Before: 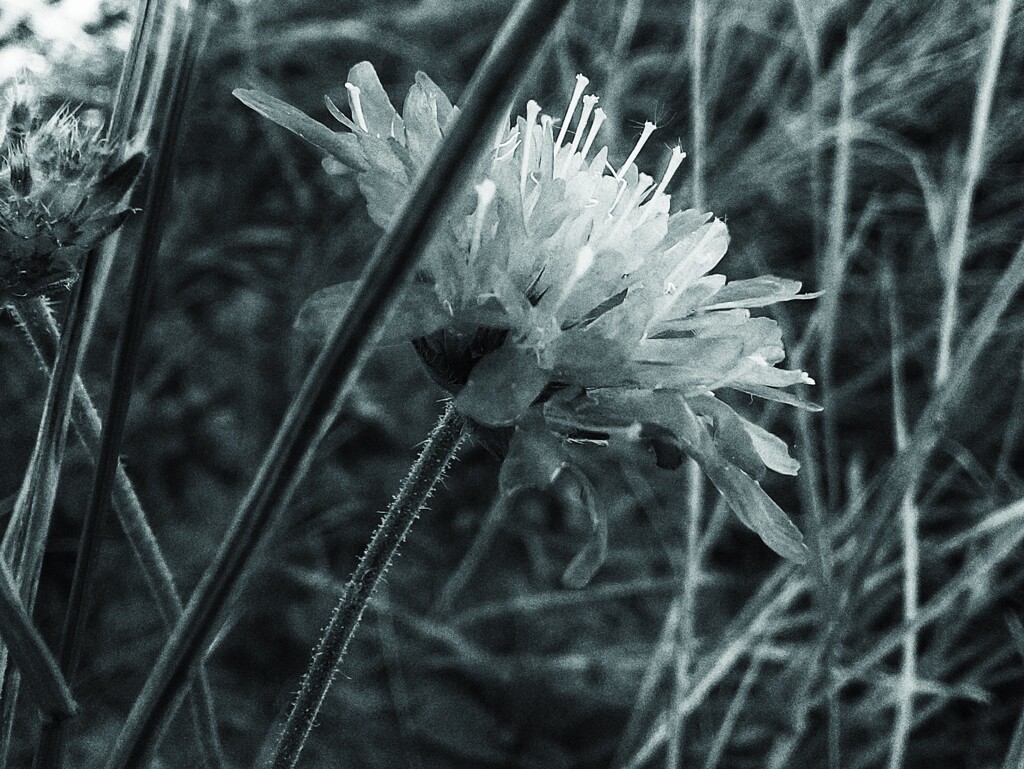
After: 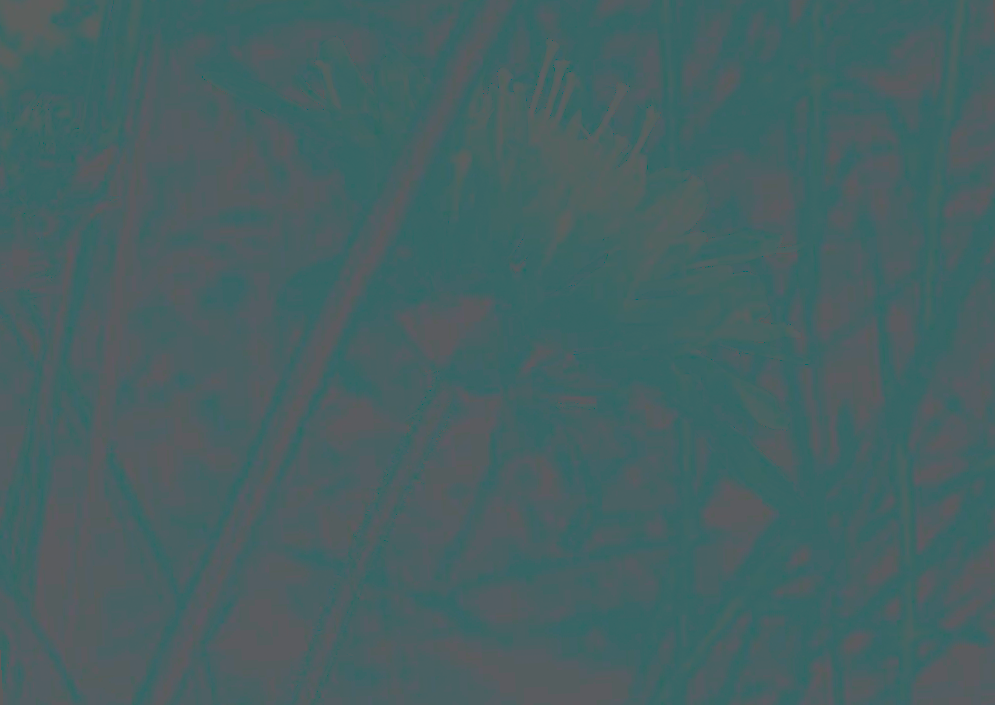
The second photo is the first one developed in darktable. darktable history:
color contrast: blue-yellow contrast 0.7
local contrast: on, module defaults
rotate and perspective: rotation -3°, crop left 0.031, crop right 0.968, crop top 0.07, crop bottom 0.93
contrast brightness saturation: contrast -0.99, brightness -0.17, saturation 0.75
exposure: exposure 0.943 EV, compensate highlight preservation false
